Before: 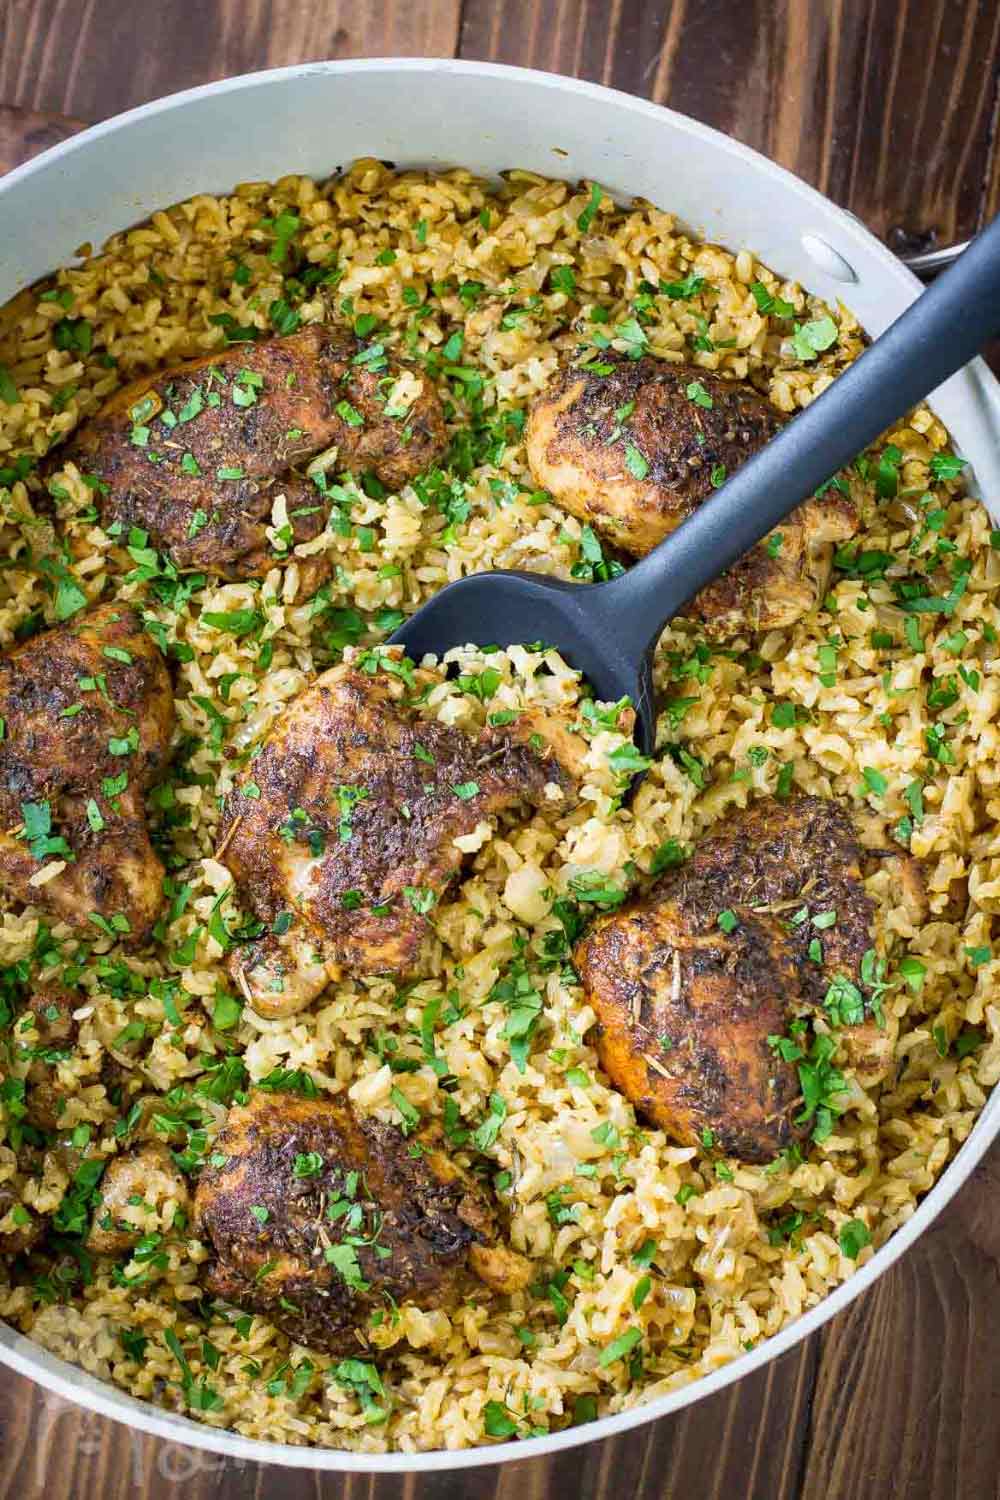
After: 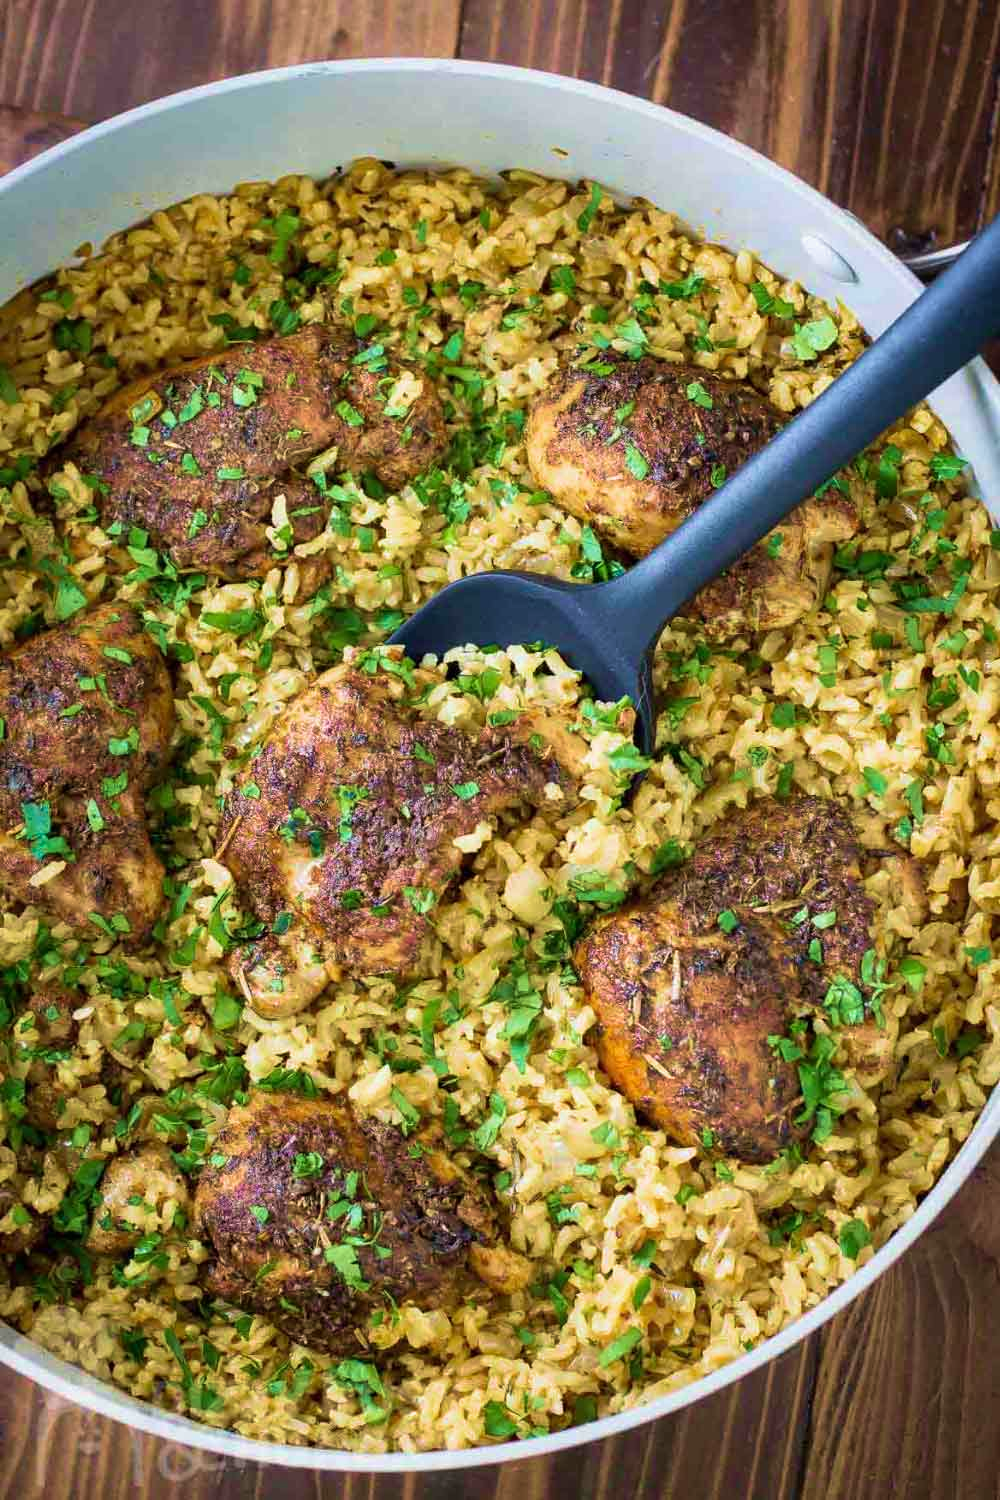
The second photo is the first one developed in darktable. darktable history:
exposure: exposure -0.072 EV, compensate highlight preservation false
velvia: strength 50%
